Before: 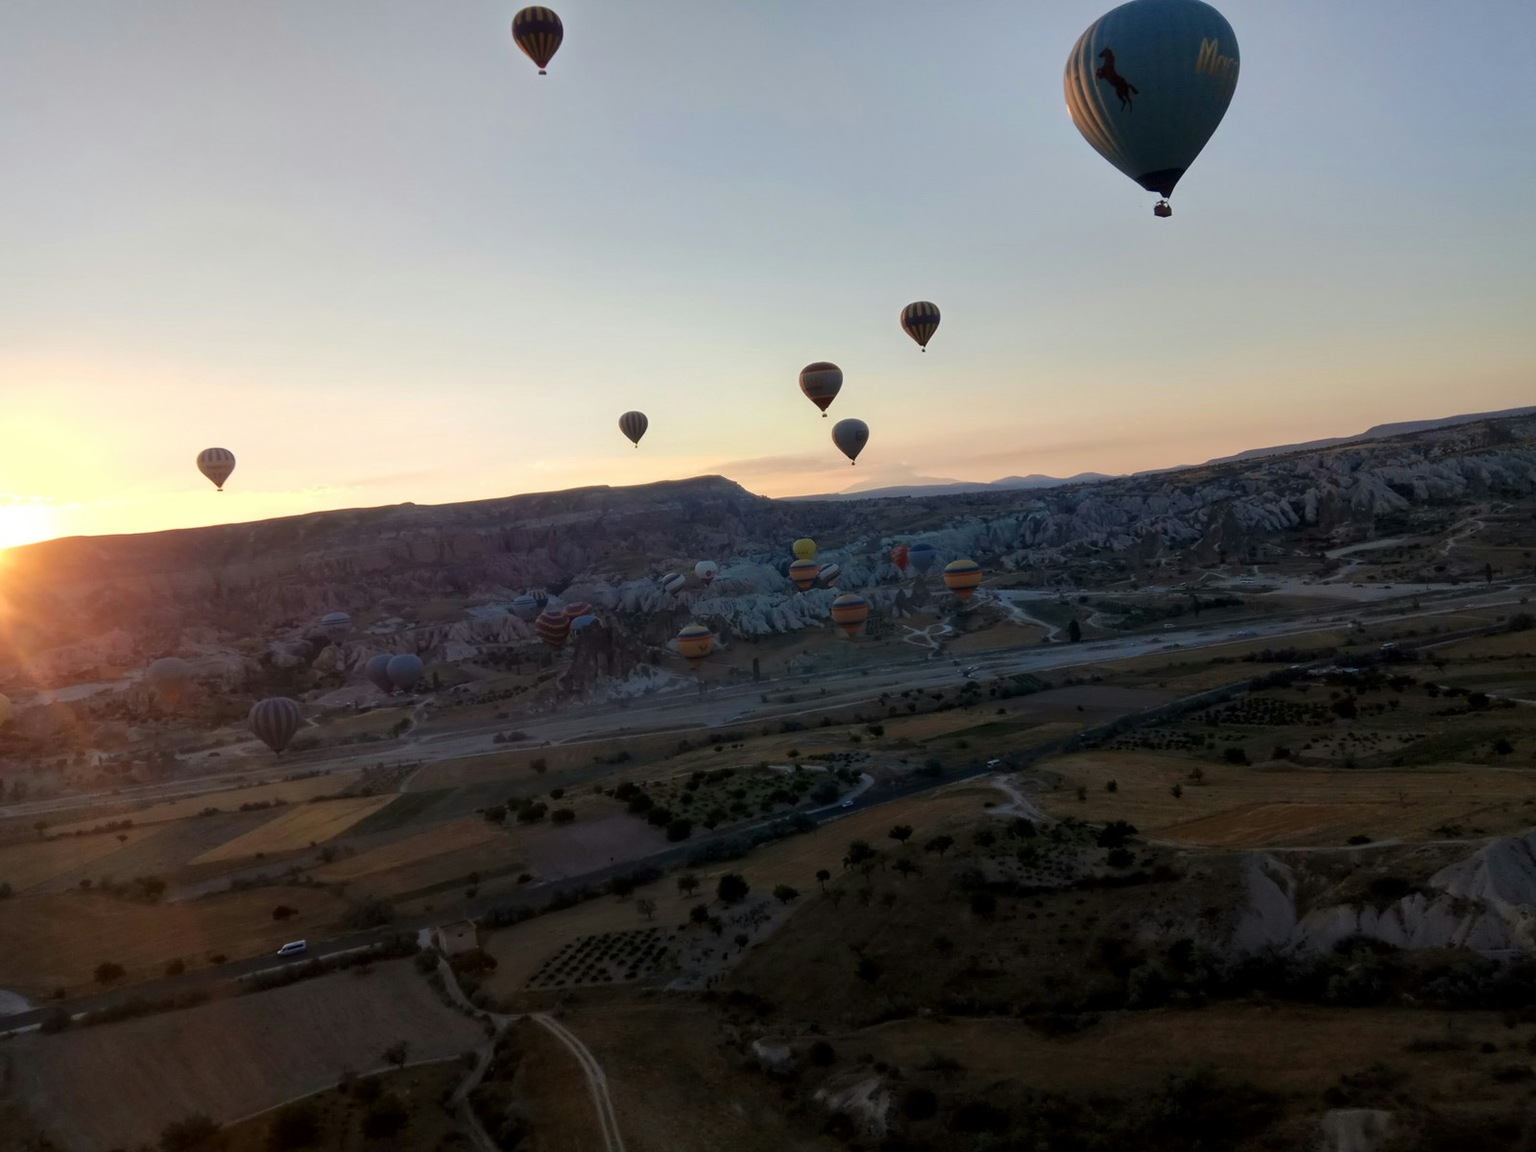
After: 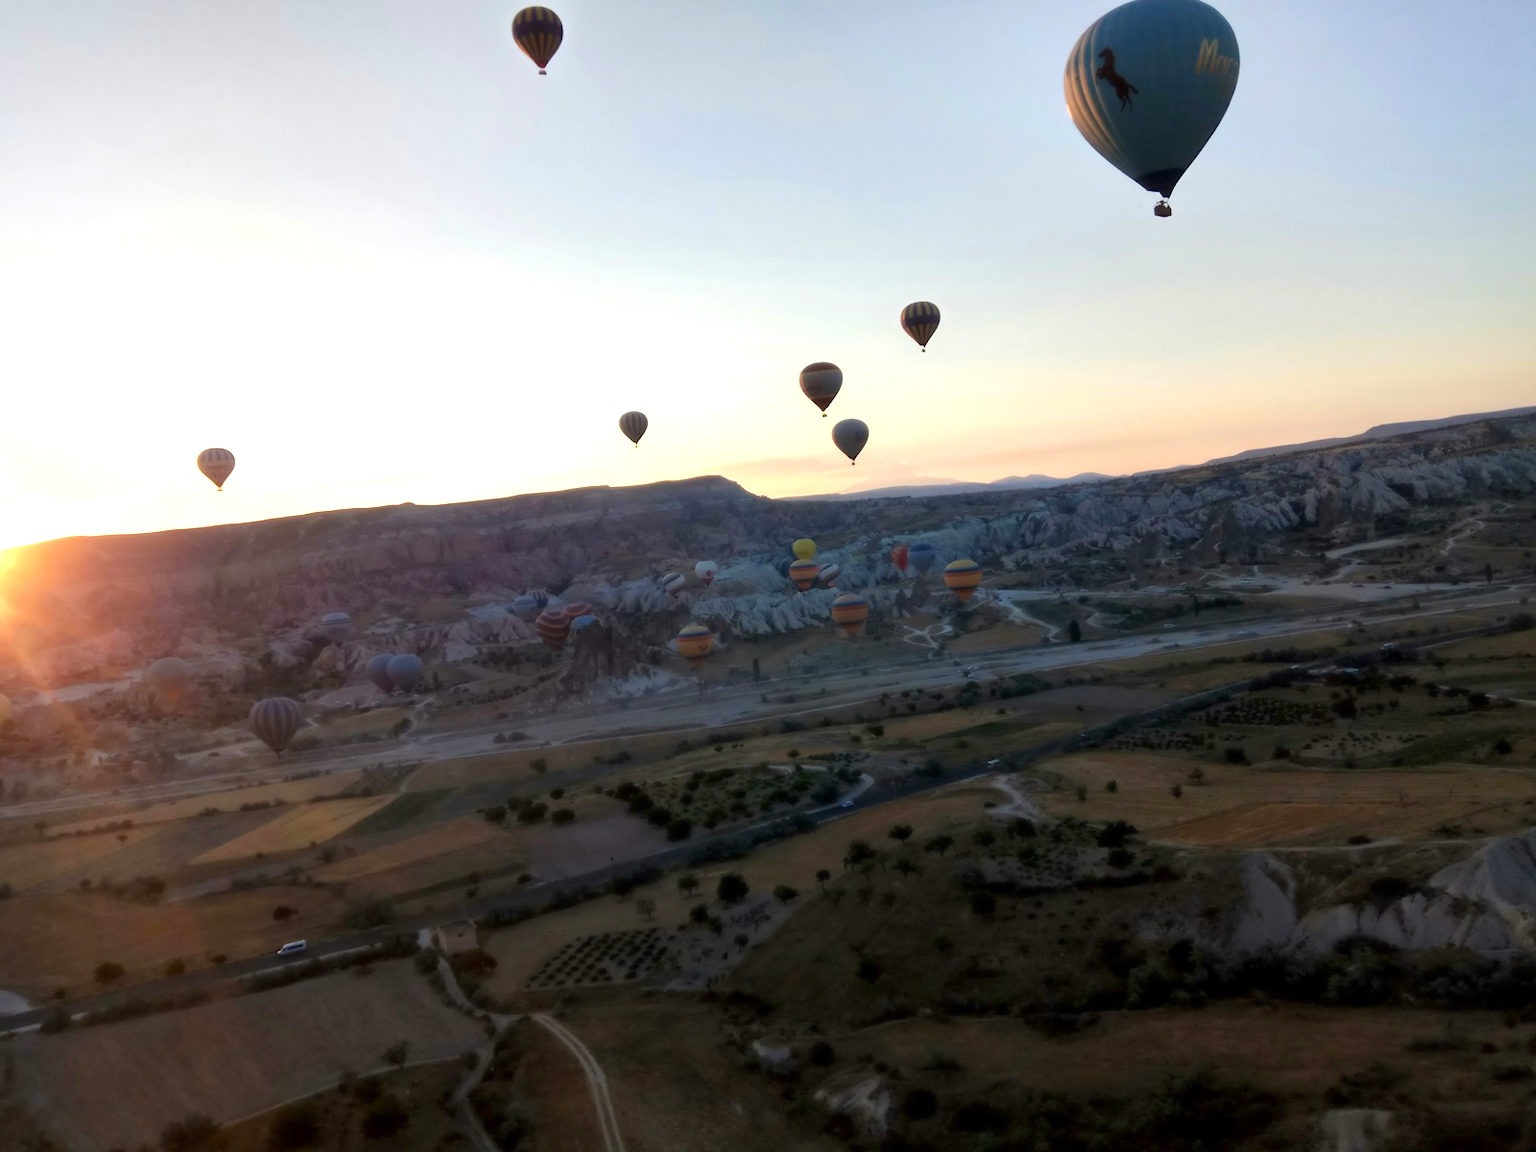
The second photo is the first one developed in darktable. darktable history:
contrast equalizer: y [[0.5, 0.5, 0.5, 0.515, 0.749, 0.84], [0.5 ×6], [0.5 ×6], [0, 0, 0, 0.001, 0.067, 0.262], [0 ×6]], mix -0.347
exposure: exposure 0.74 EV, compensate highlight preservation false
